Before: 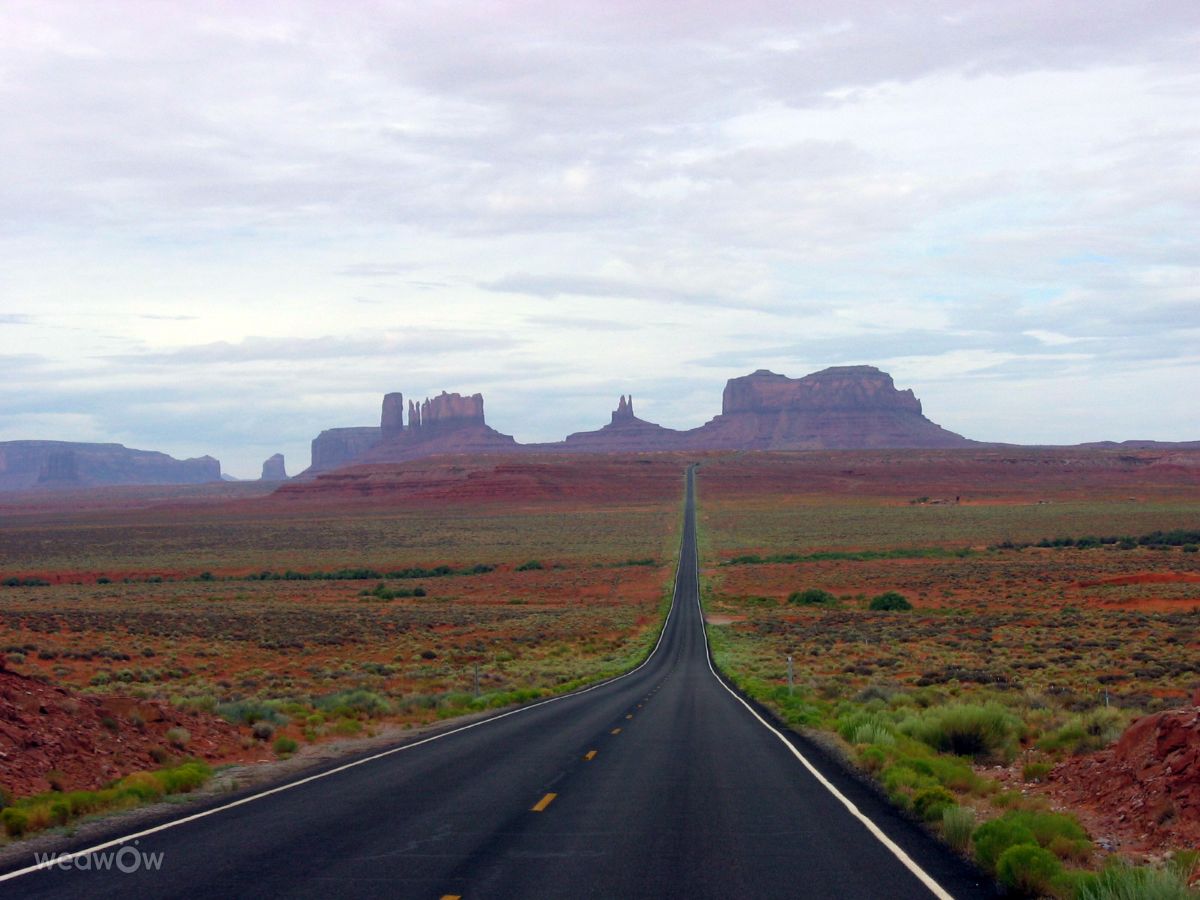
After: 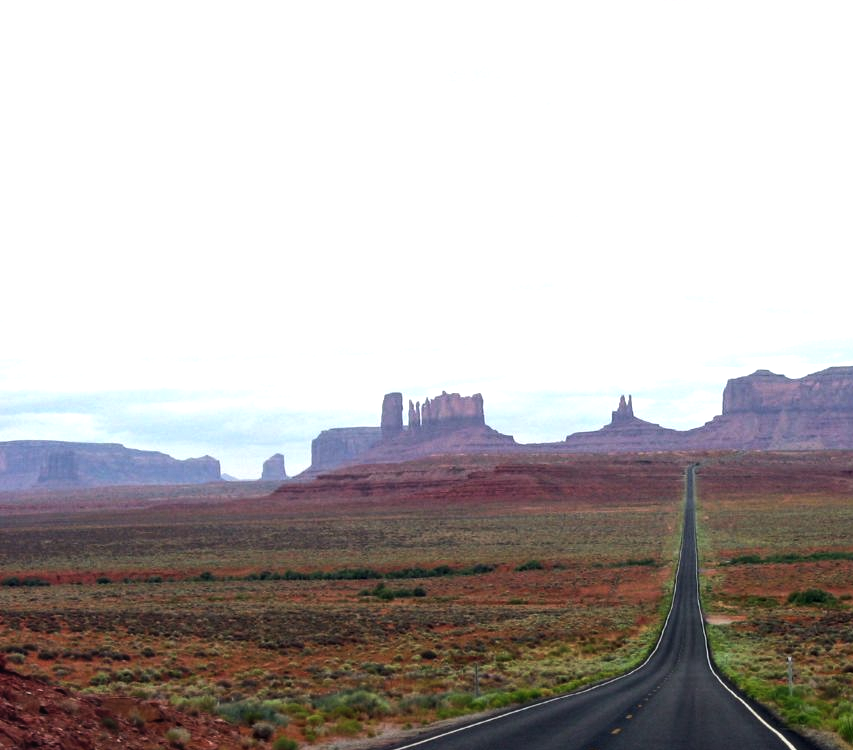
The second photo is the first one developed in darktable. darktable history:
crop: right 28.885%, bottom 16.626%
local contrast: on, module defaults
tone equalizer: -8 EV -0.75 EV, -7 EV -0.7 EV, -6 EV -0.6 EV, -5 EV -0.4 EV, -3 EV 0.4 EV, -2 EV 0.6 EV, -1 EV 0.7 EV, +0 EV 0.75 EV, edges refinement/feathering 500, mask exposure compensation -1.57 EV, preserve details no
